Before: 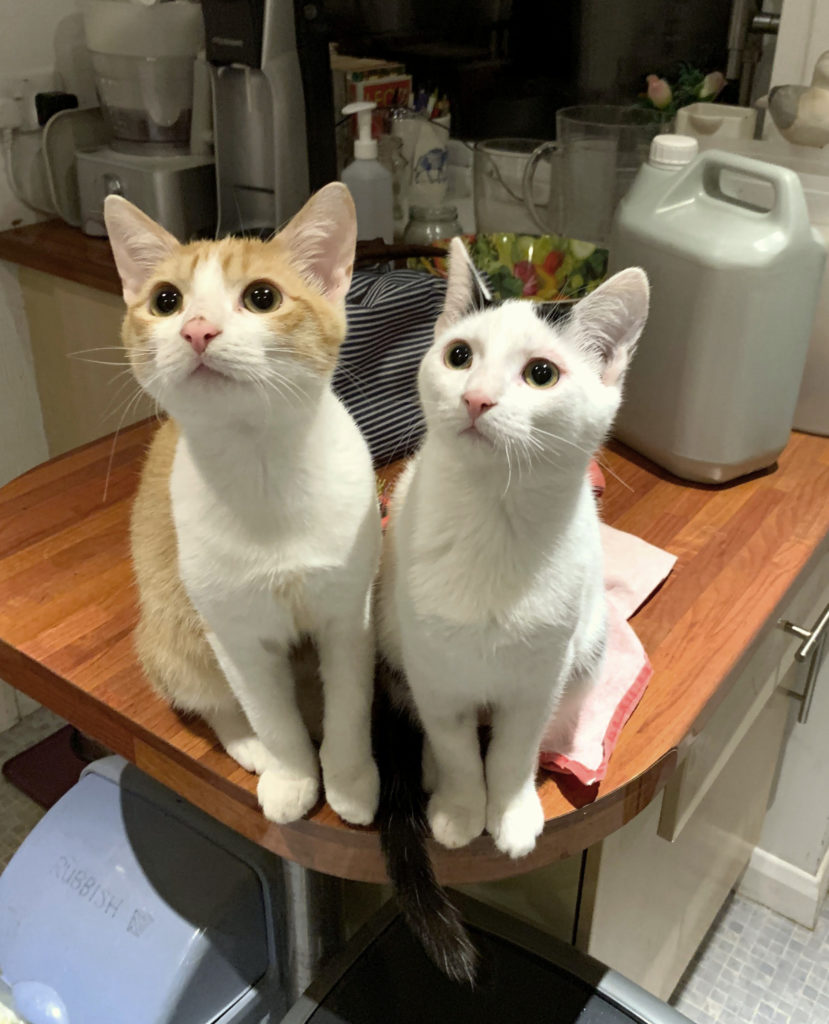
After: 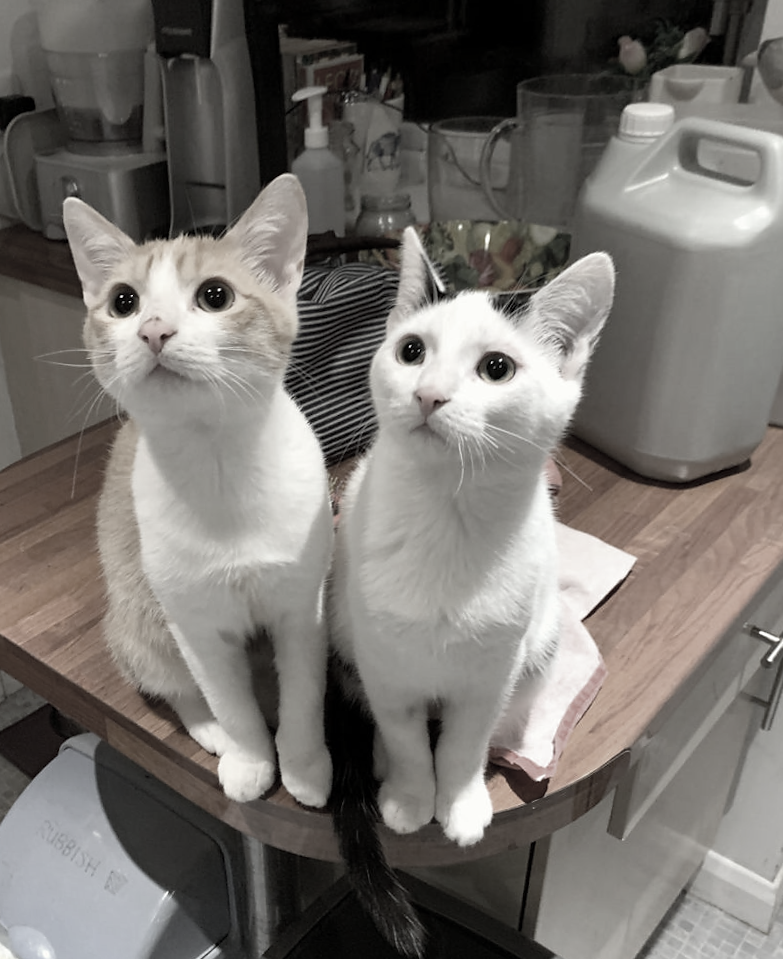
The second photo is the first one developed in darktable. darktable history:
rotate and perspective: rotation 0.062°, lens shift (vertical) 0.115, lens shift (horizontal) -0.133, crop left 0.047, crop right 0.94, crop top 0.061, crop bottom 0.94
sharpen: radius 1, threshold 1
color correction: saturation 0.2
contrast brightness saturation: contrast 0.05
